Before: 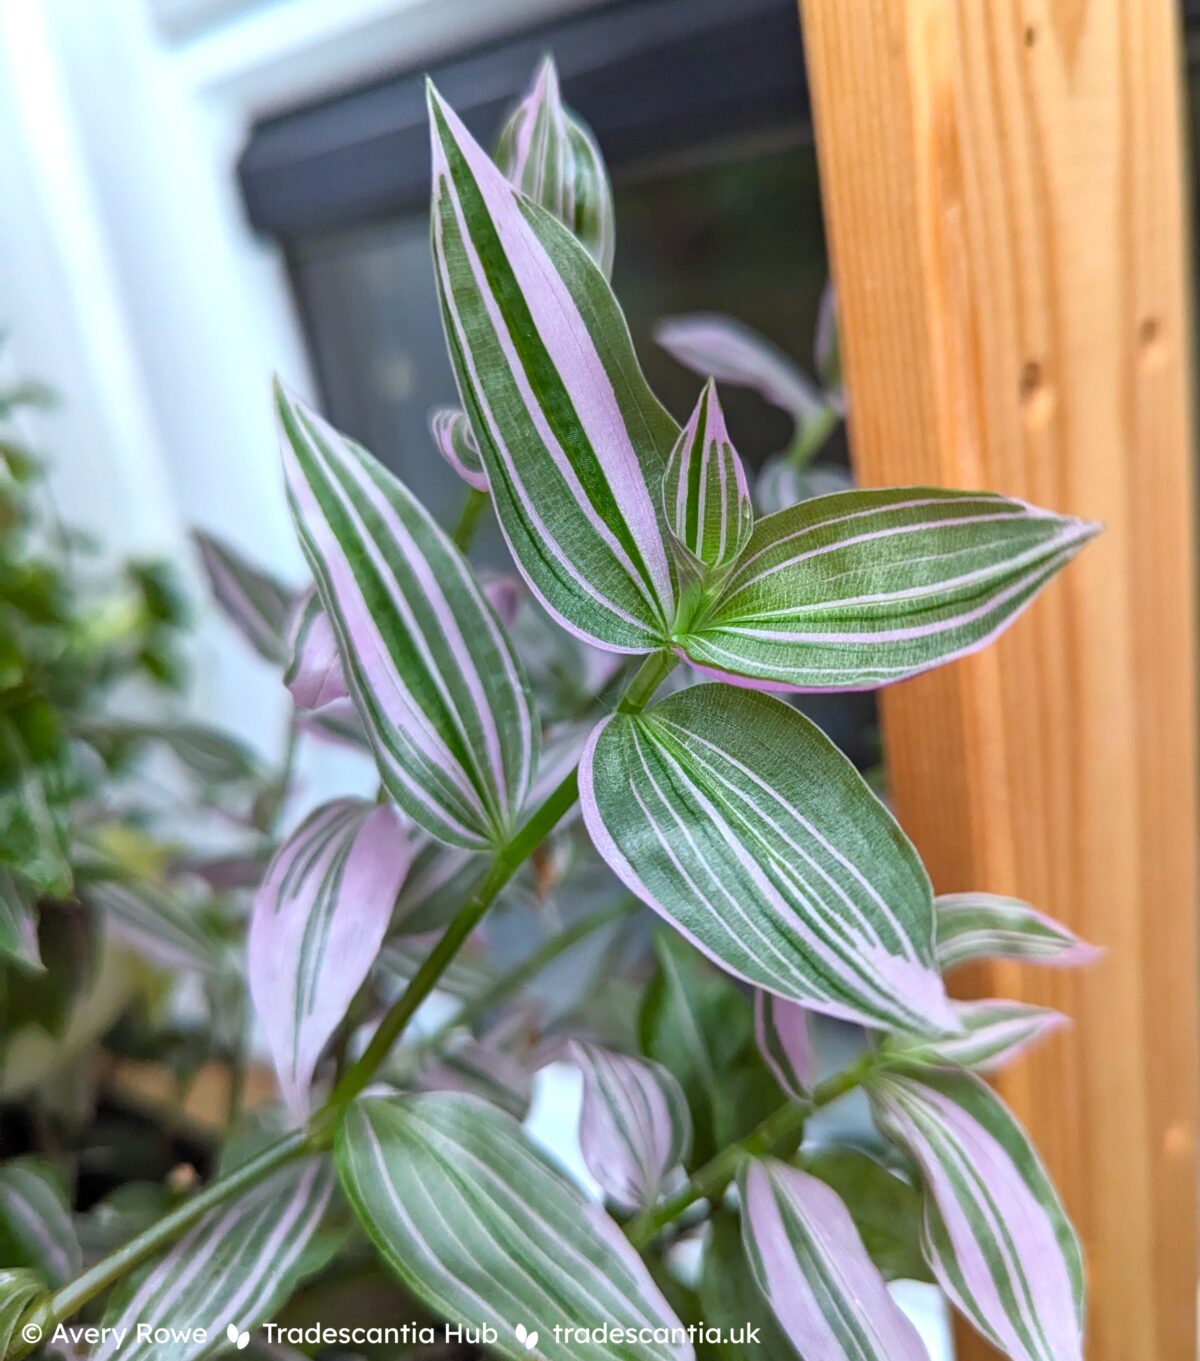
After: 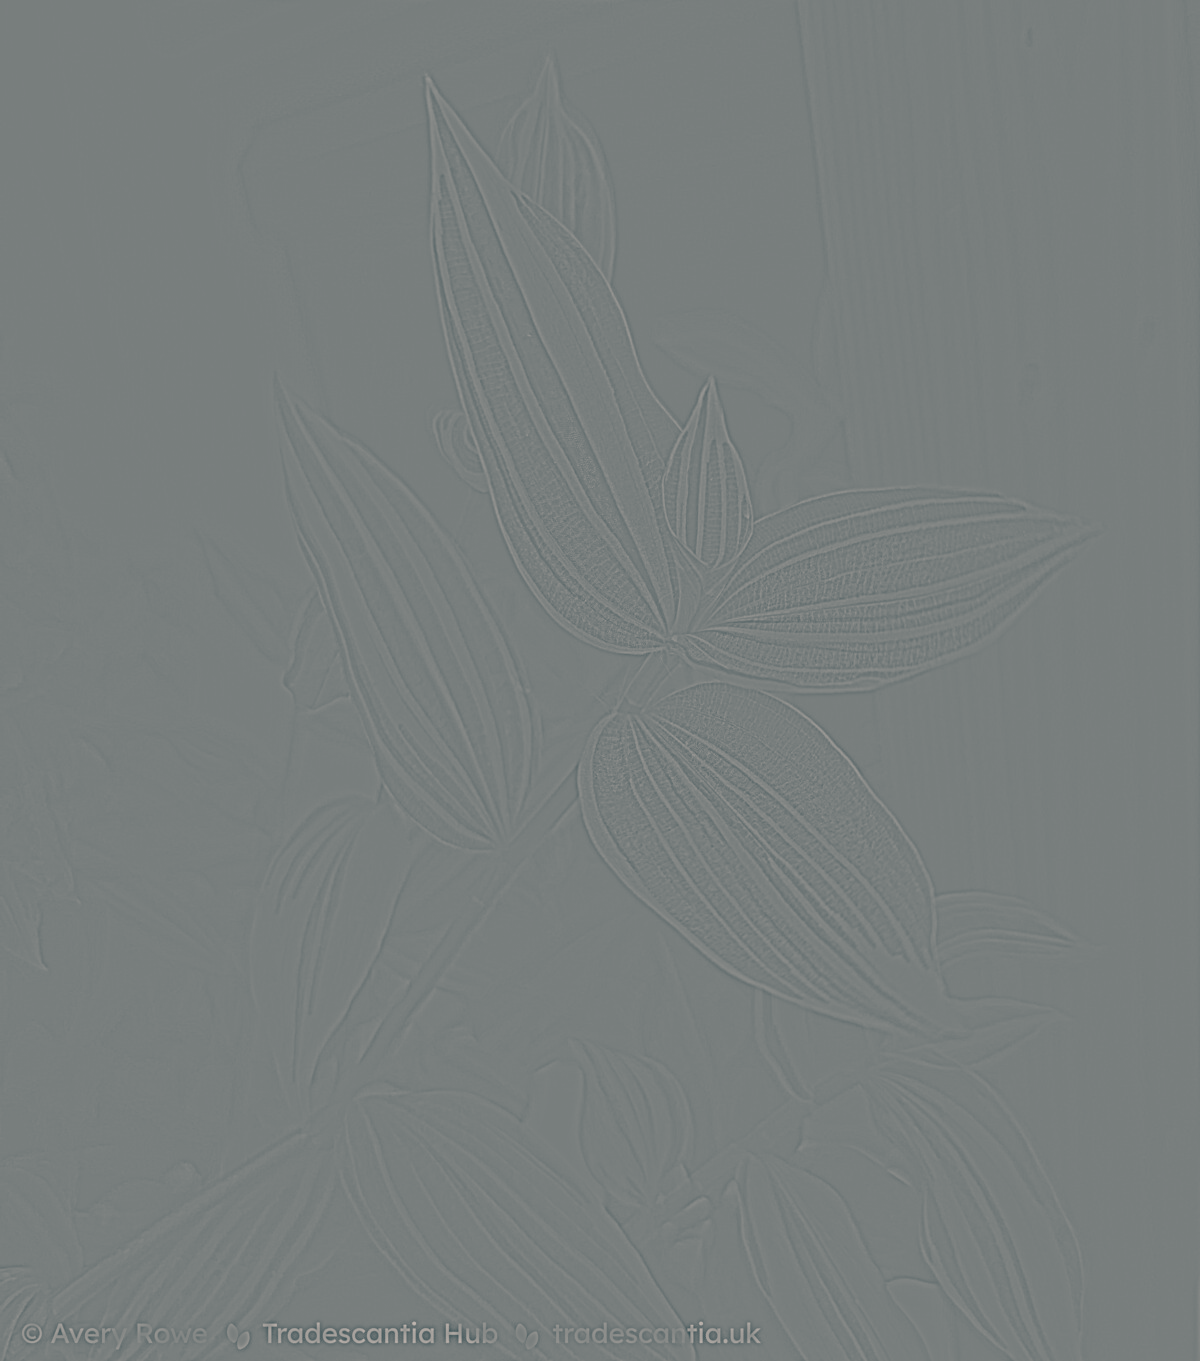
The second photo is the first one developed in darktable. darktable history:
highpass: sharpness 9.84%, contrast boost 9.94%
color balance: lift [1.006, 0.985, 1.002, 1.015], gamma [1, 0.953, 1.008, 1.047], gain [1.076, 1.13, 1.004, 0.87]
